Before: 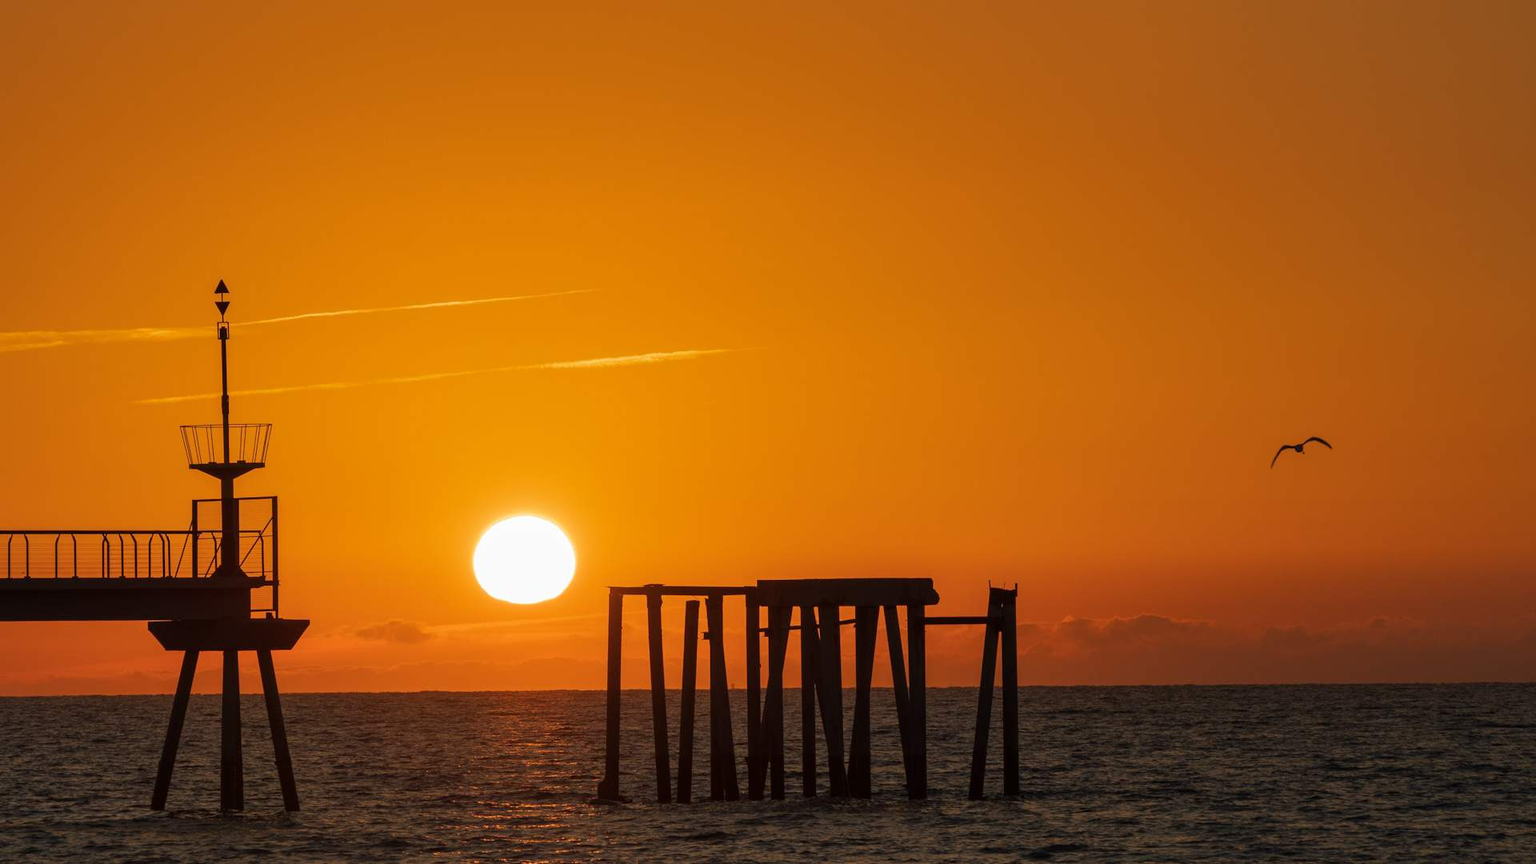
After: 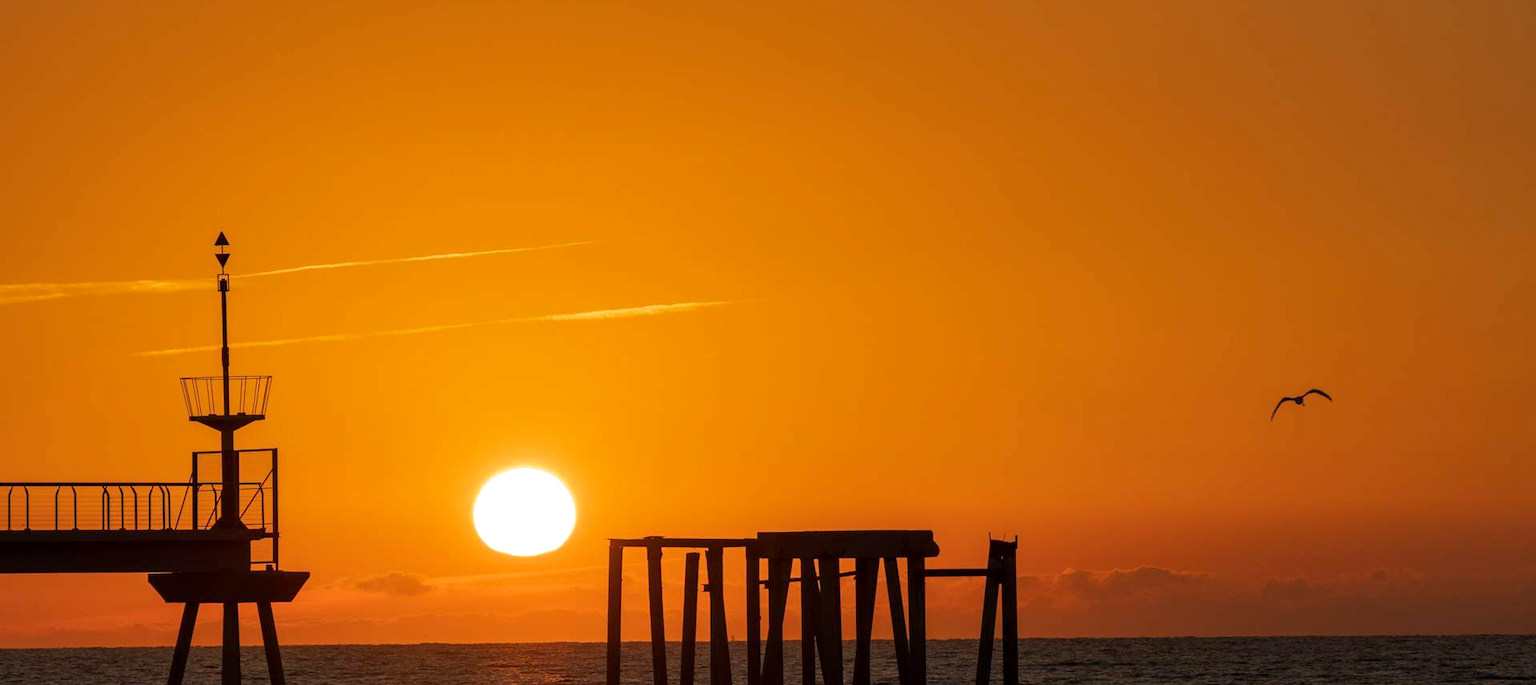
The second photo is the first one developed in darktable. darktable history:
exposure: black level correction 0.002, exposure 0.145 EV, compensate highlight preservation false
crop and rotate: top 5.648%, bottom 14.99%
